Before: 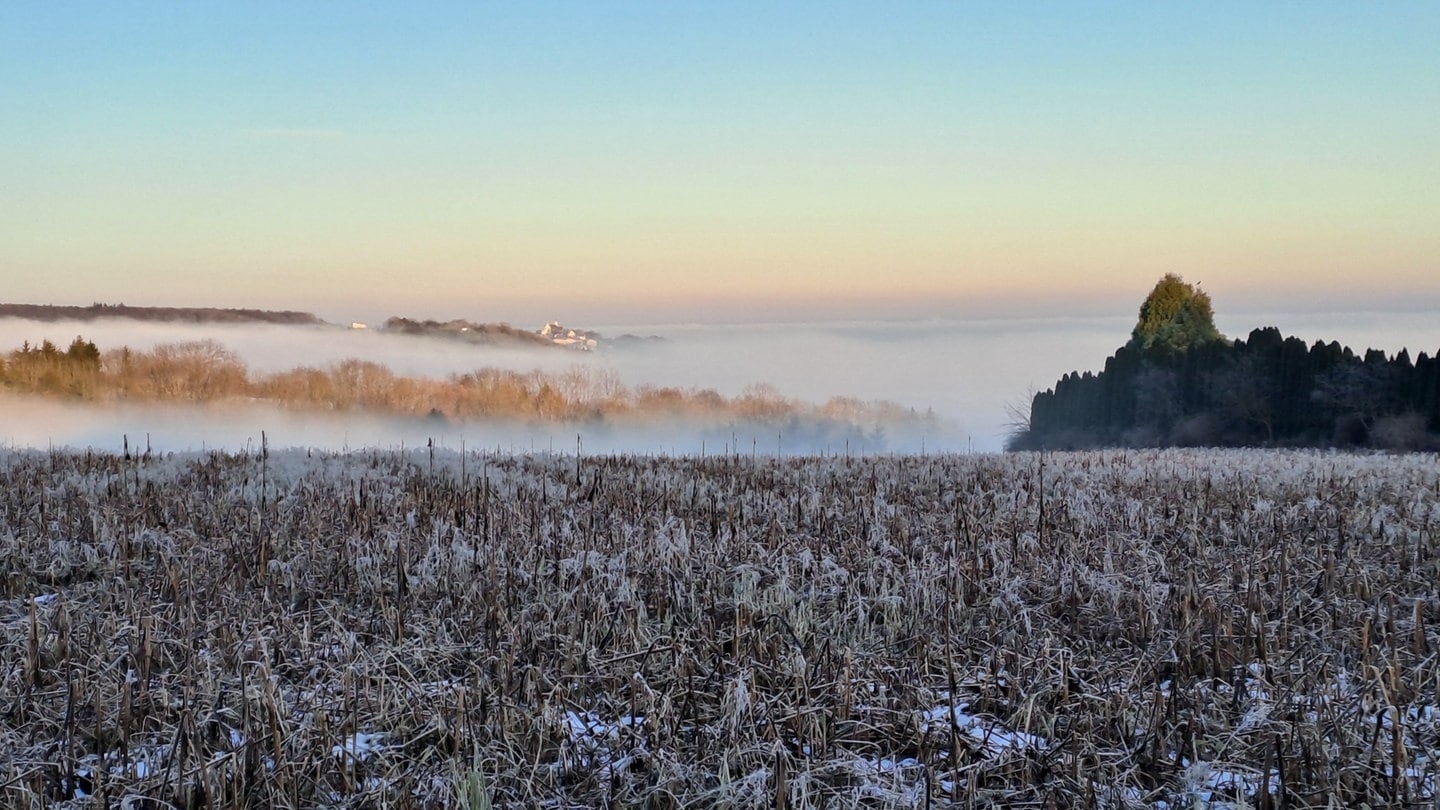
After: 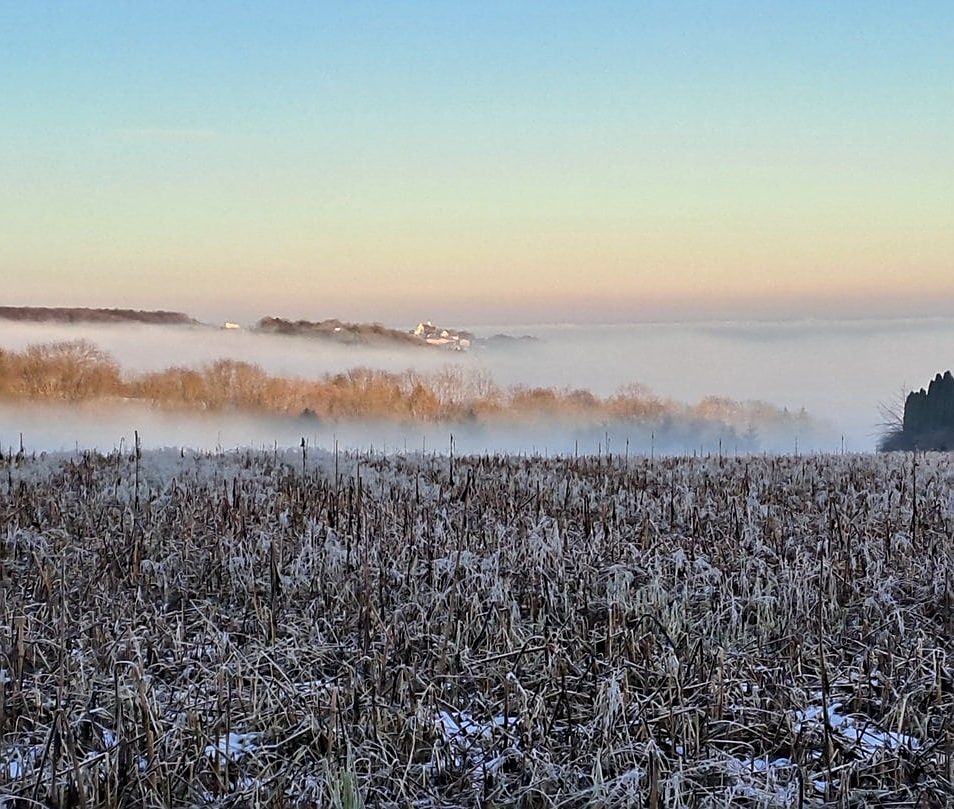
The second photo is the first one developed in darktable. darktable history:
sharpen: on, module defaults
crop and rotate: left 8.866%, right 24.882%
